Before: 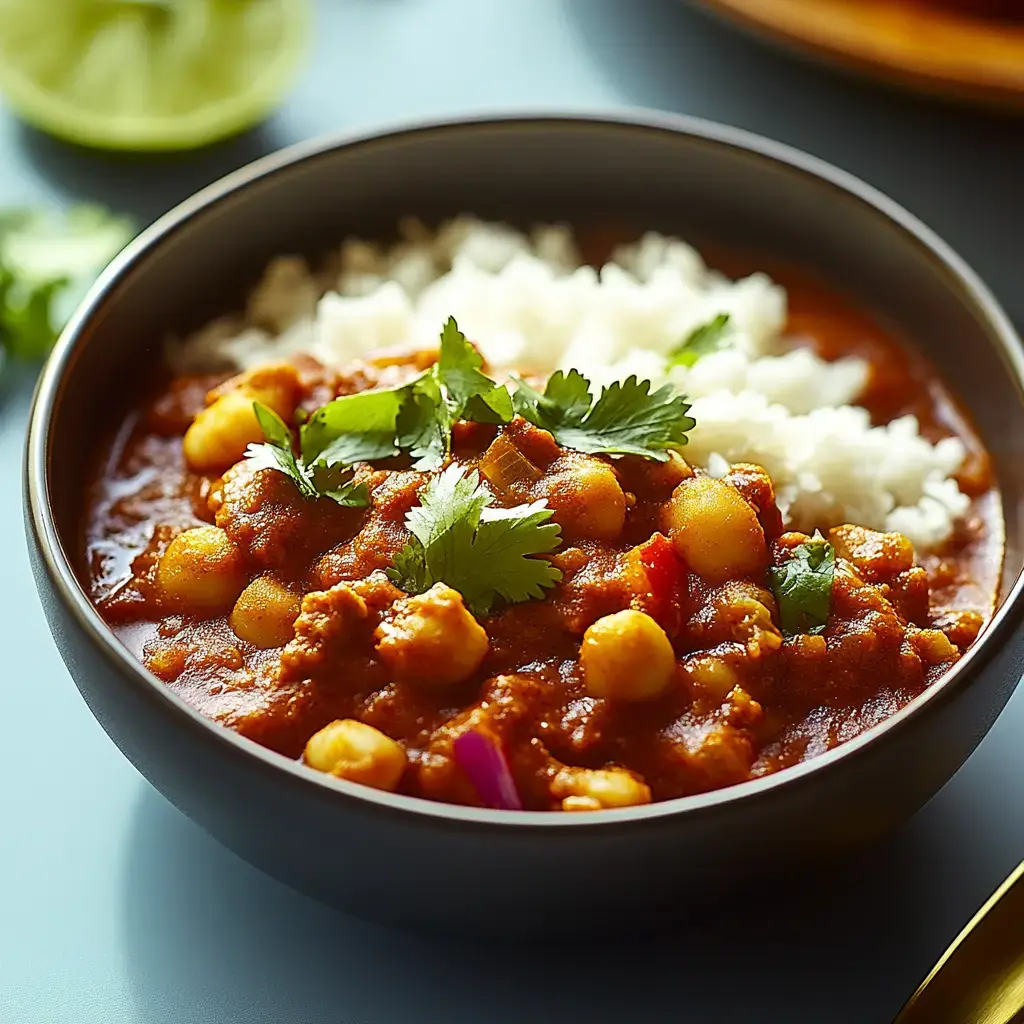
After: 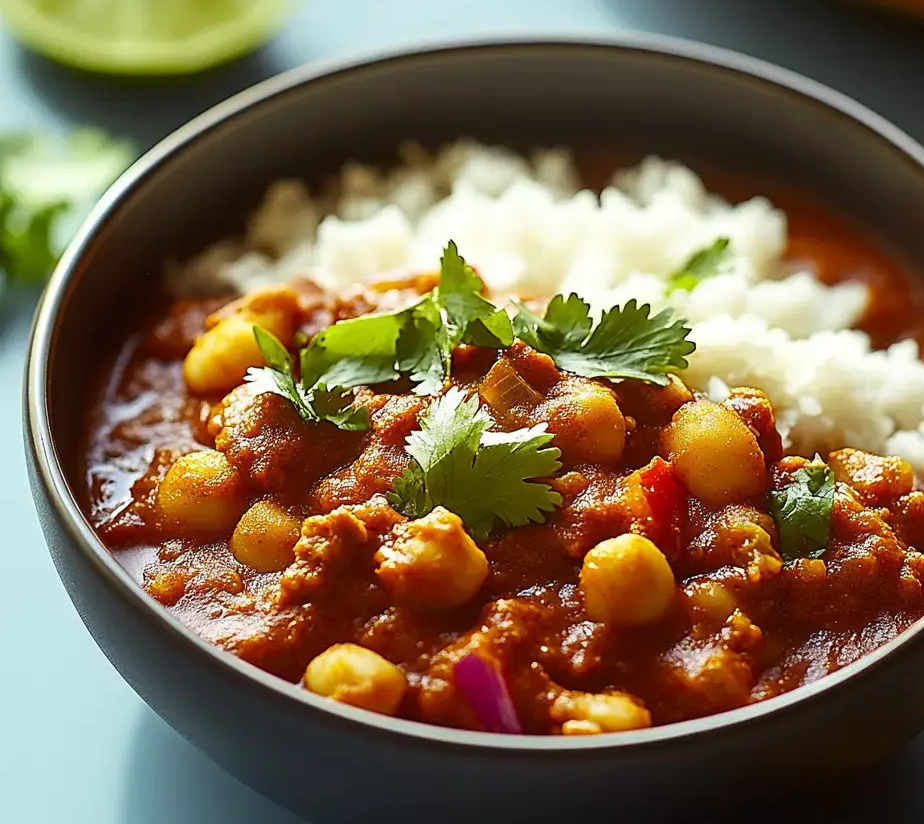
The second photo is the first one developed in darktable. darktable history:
crop: top 7.491%, right 9.715%, bottom 11.945%
